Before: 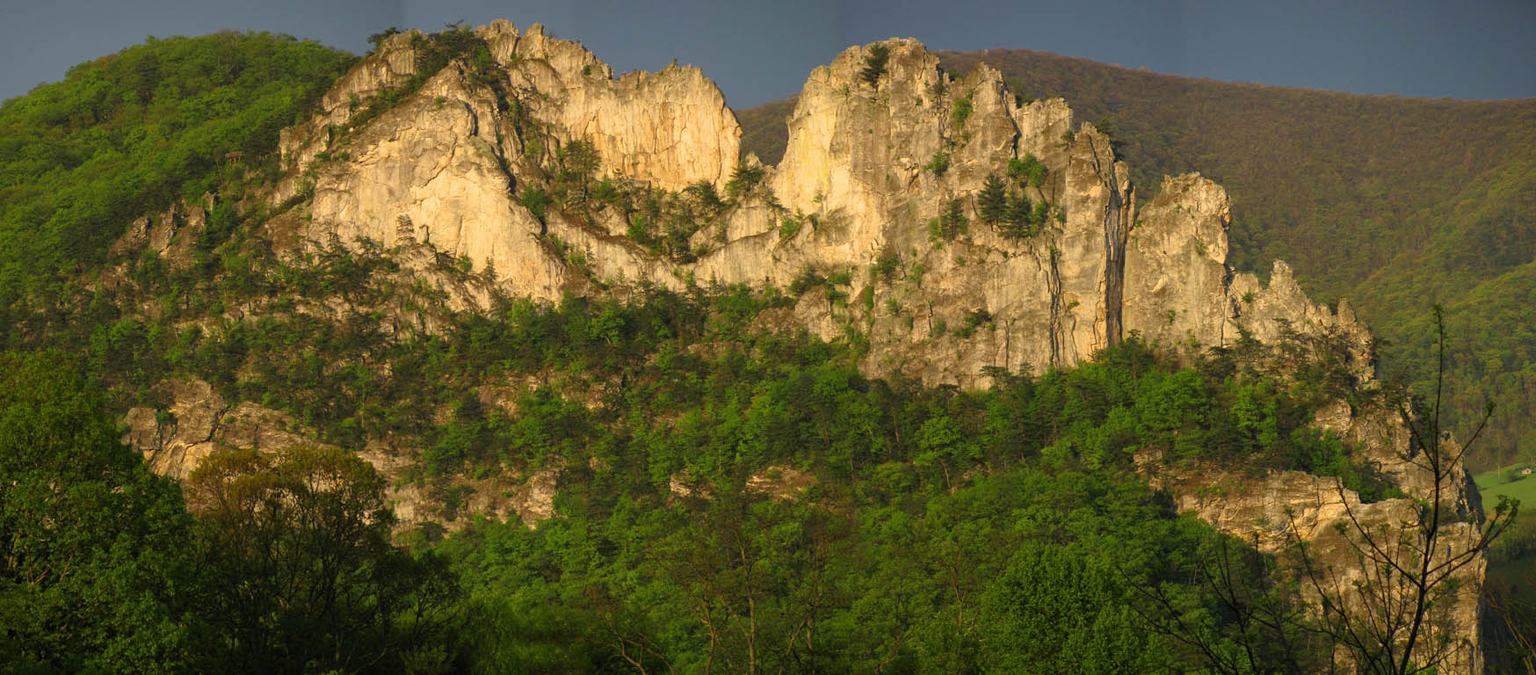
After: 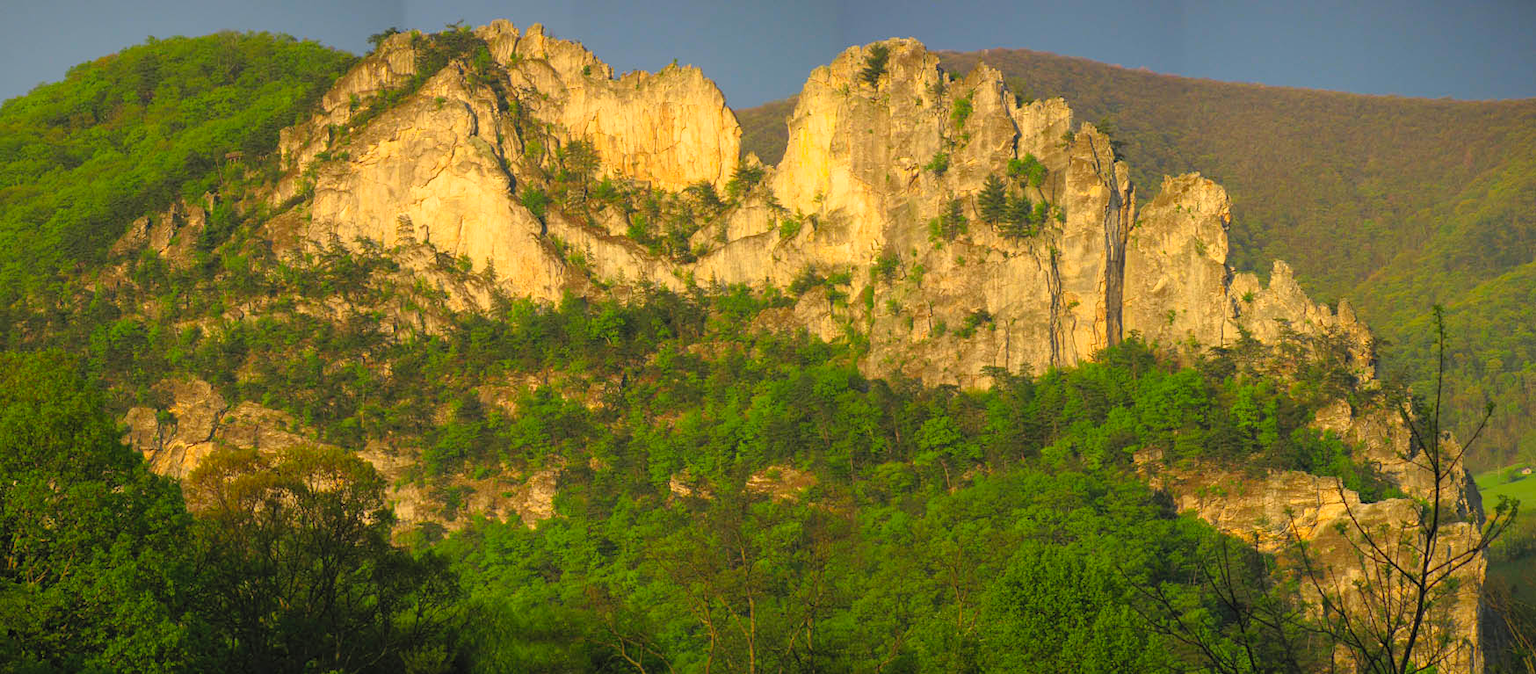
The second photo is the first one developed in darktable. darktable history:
contrast brightness saturation: contrast 0.066, brightness 0.17, saturation 0.413
